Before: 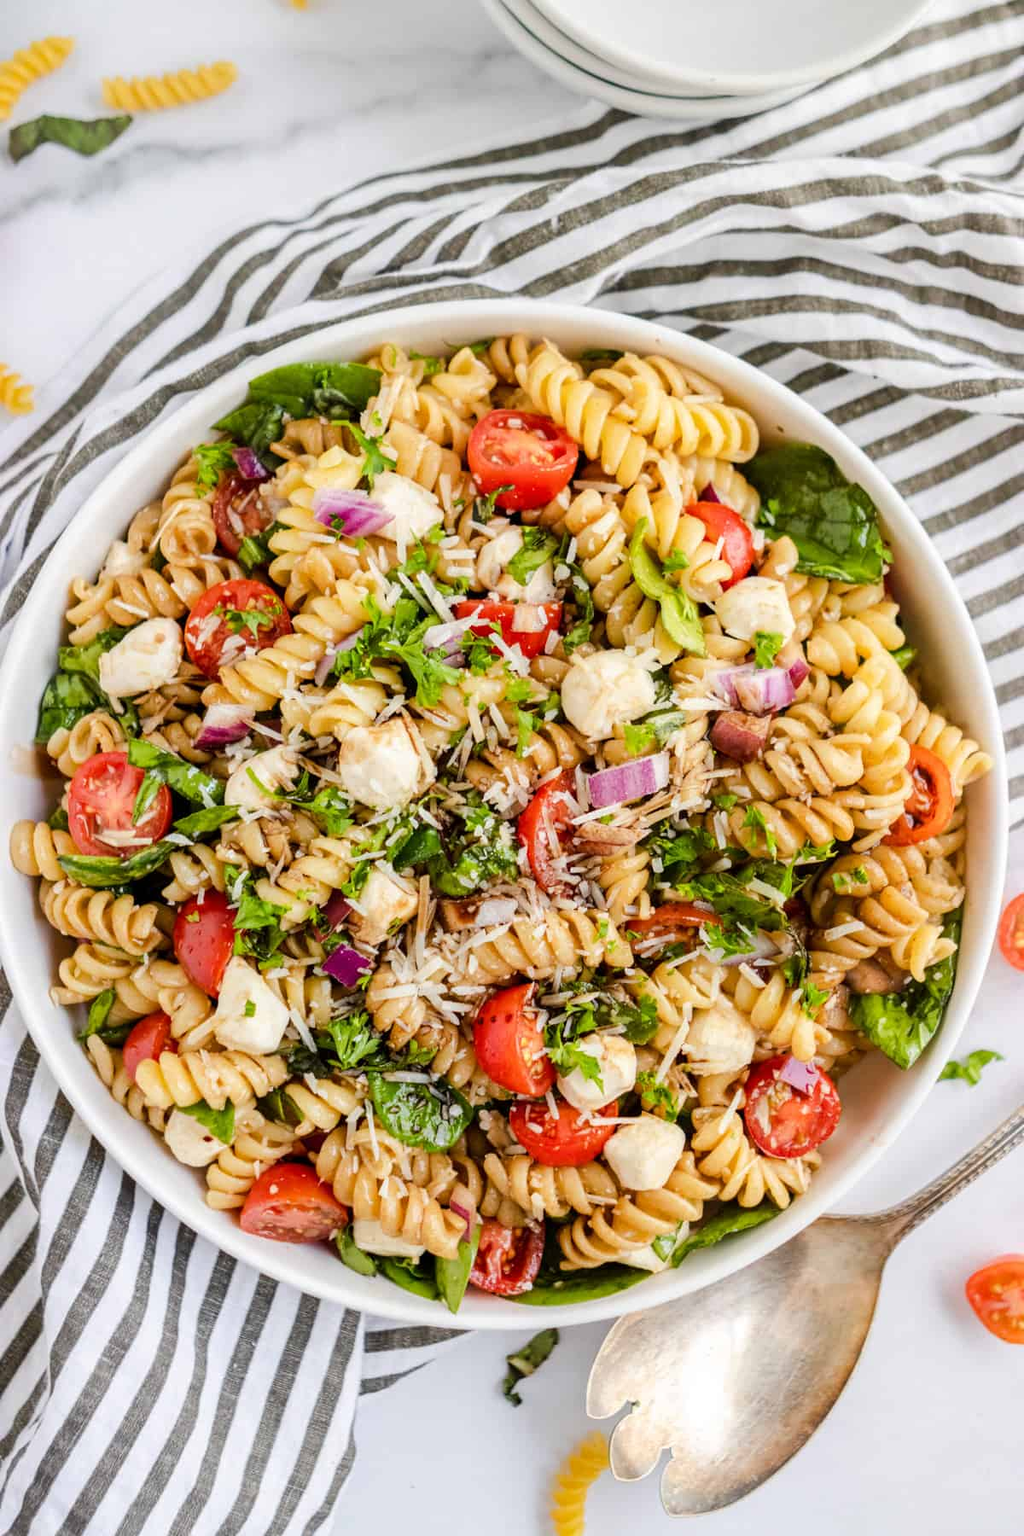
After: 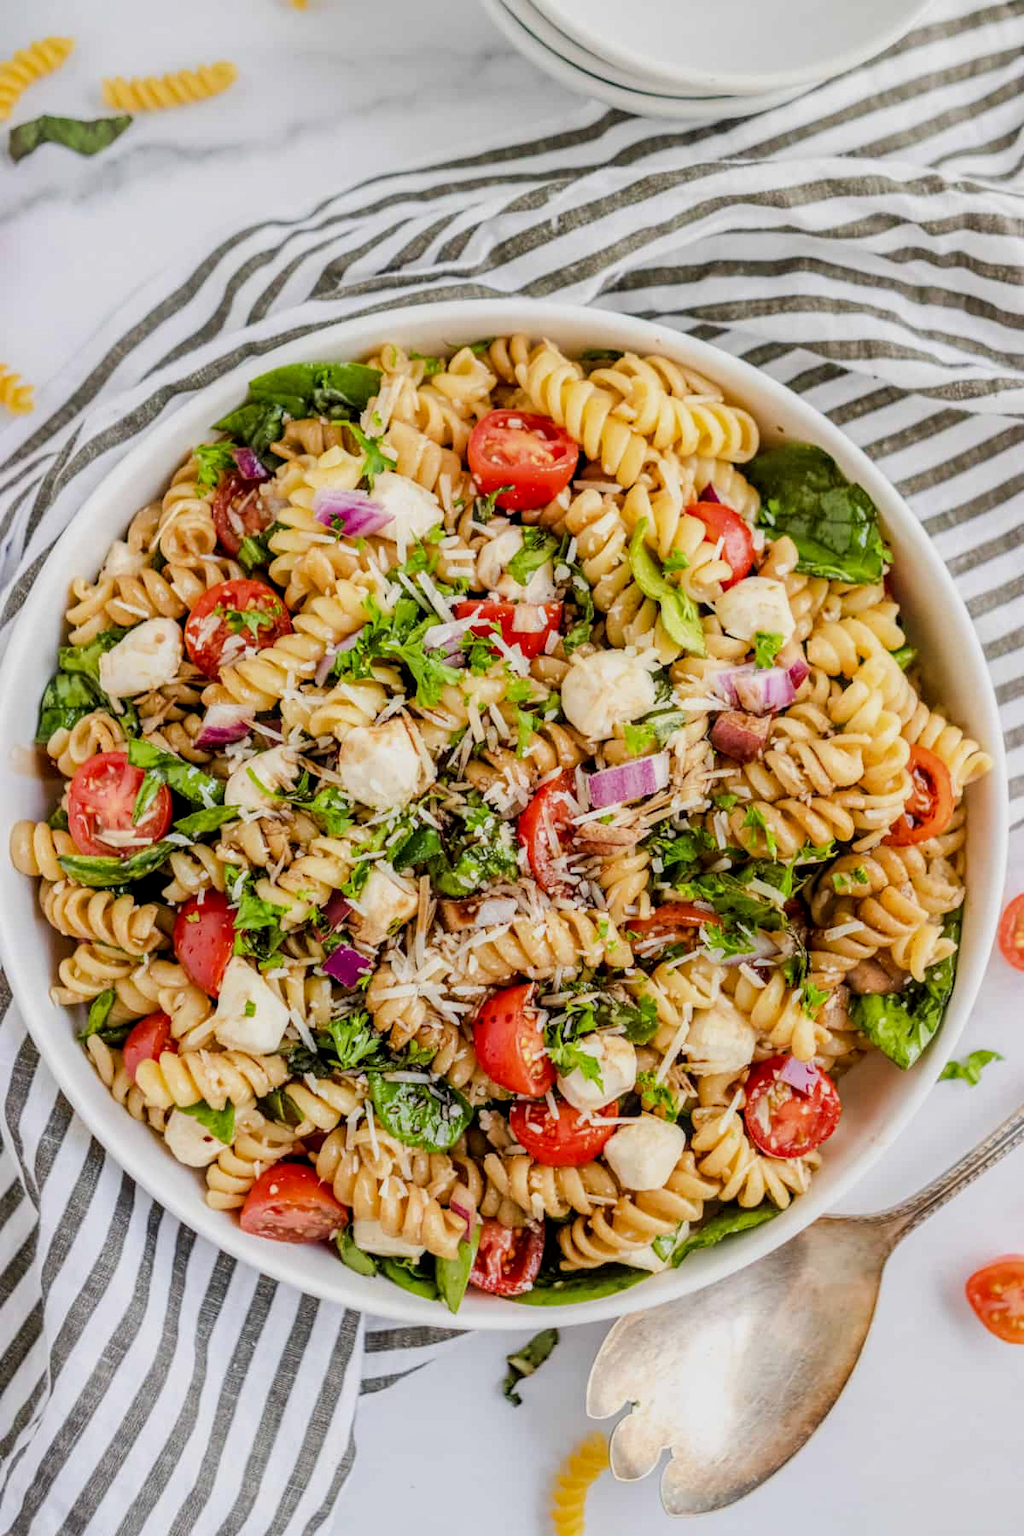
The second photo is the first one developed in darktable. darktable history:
tone equalizer: mask exposure compensation -0.493 EV
local contrast: on, module defaults
filmic rgb: black relative exposure -14.95 EV, white relative exposure 3 EV, target black luminance 0%, hardness 9.23, latitude 98.5%, contrast 0.912, shadows ↔ highlights balance 0.495%, color science v6 (2022)
